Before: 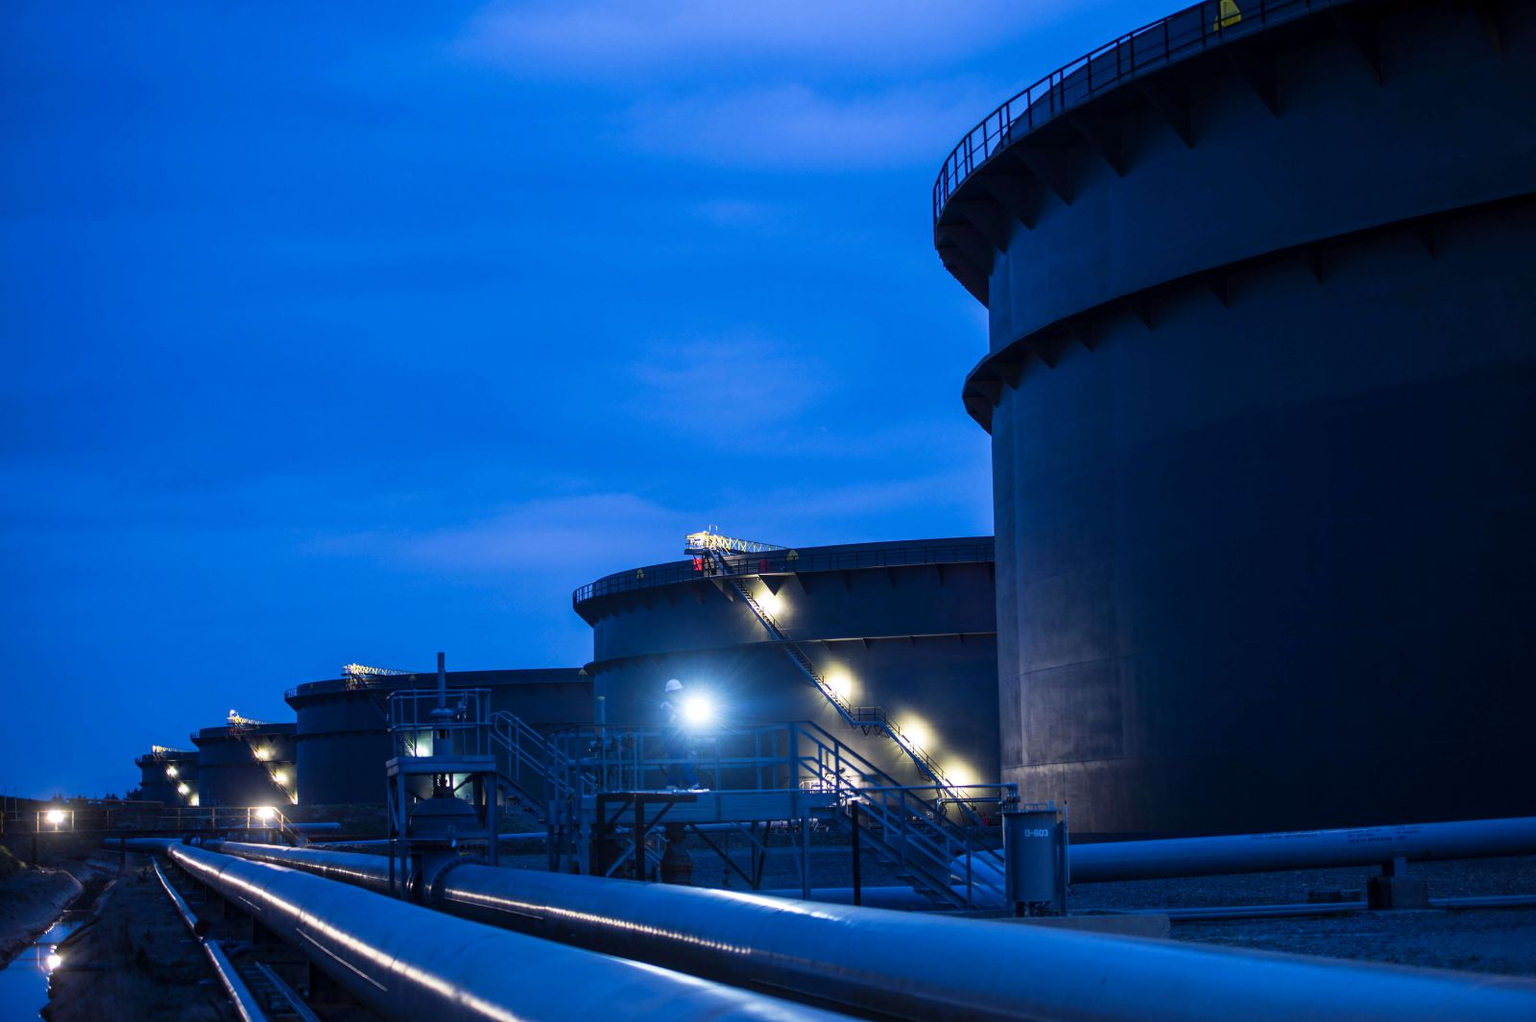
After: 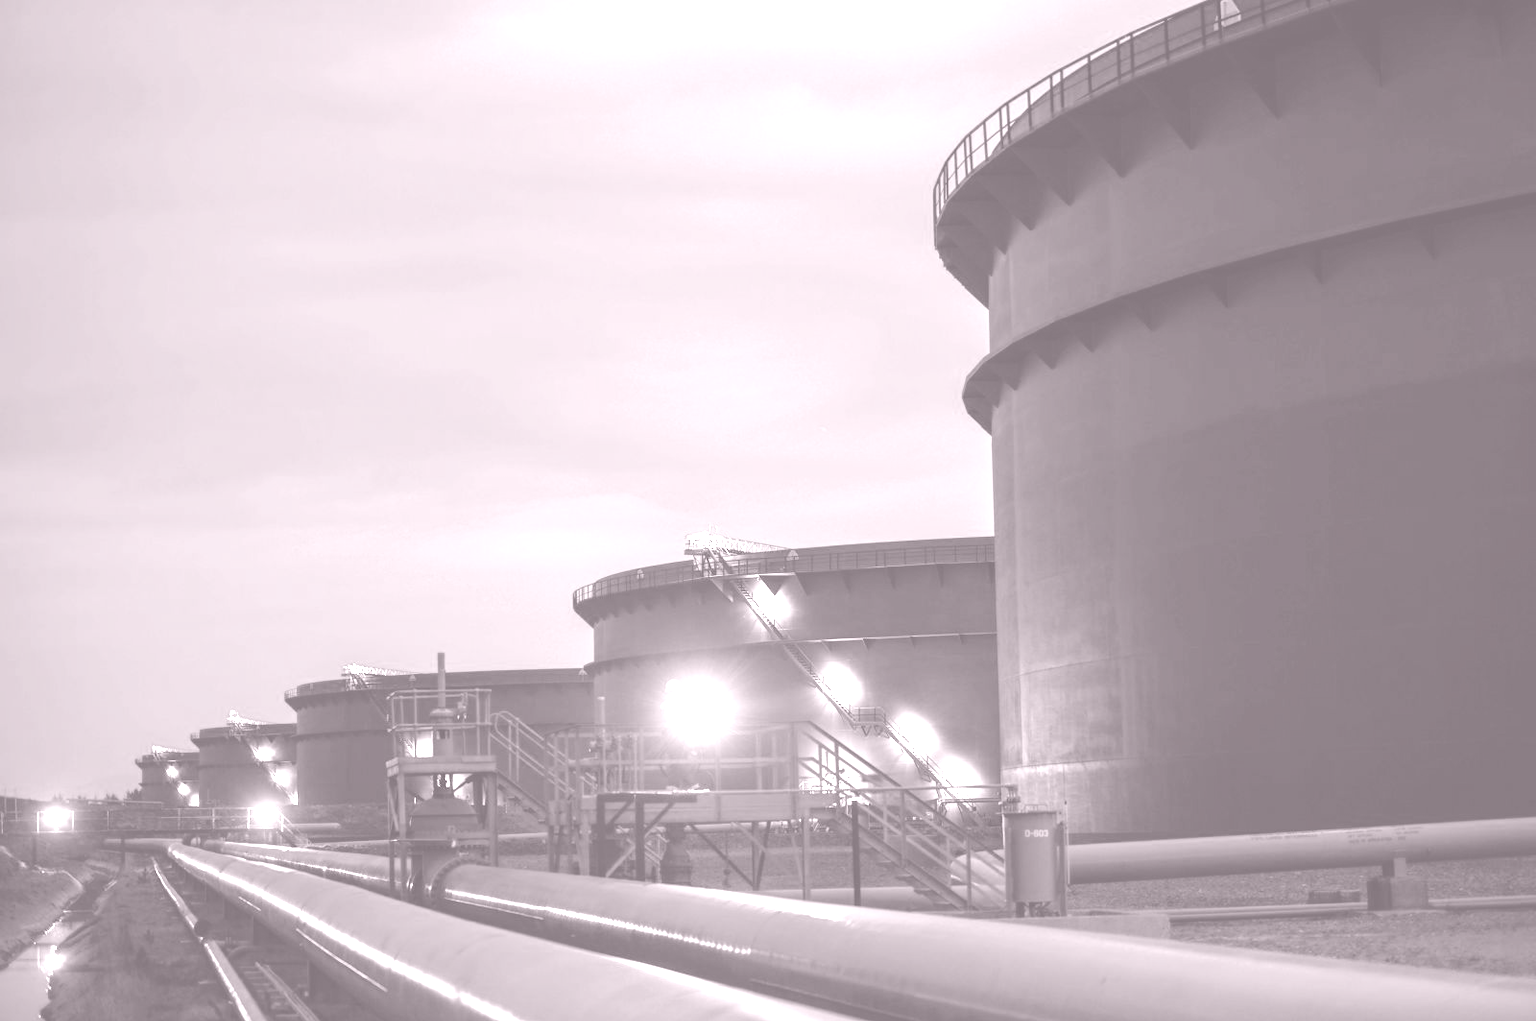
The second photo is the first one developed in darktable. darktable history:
colorize: hue 25.2°, saturation 83%, source mix 82%, lightness 79%, version 1
white balance: red 0.931, blue 1.11
crop: bottom 0.071%
contrast brightness saturation: contrast 0.03, brightness 0.06, saturation 0.13
